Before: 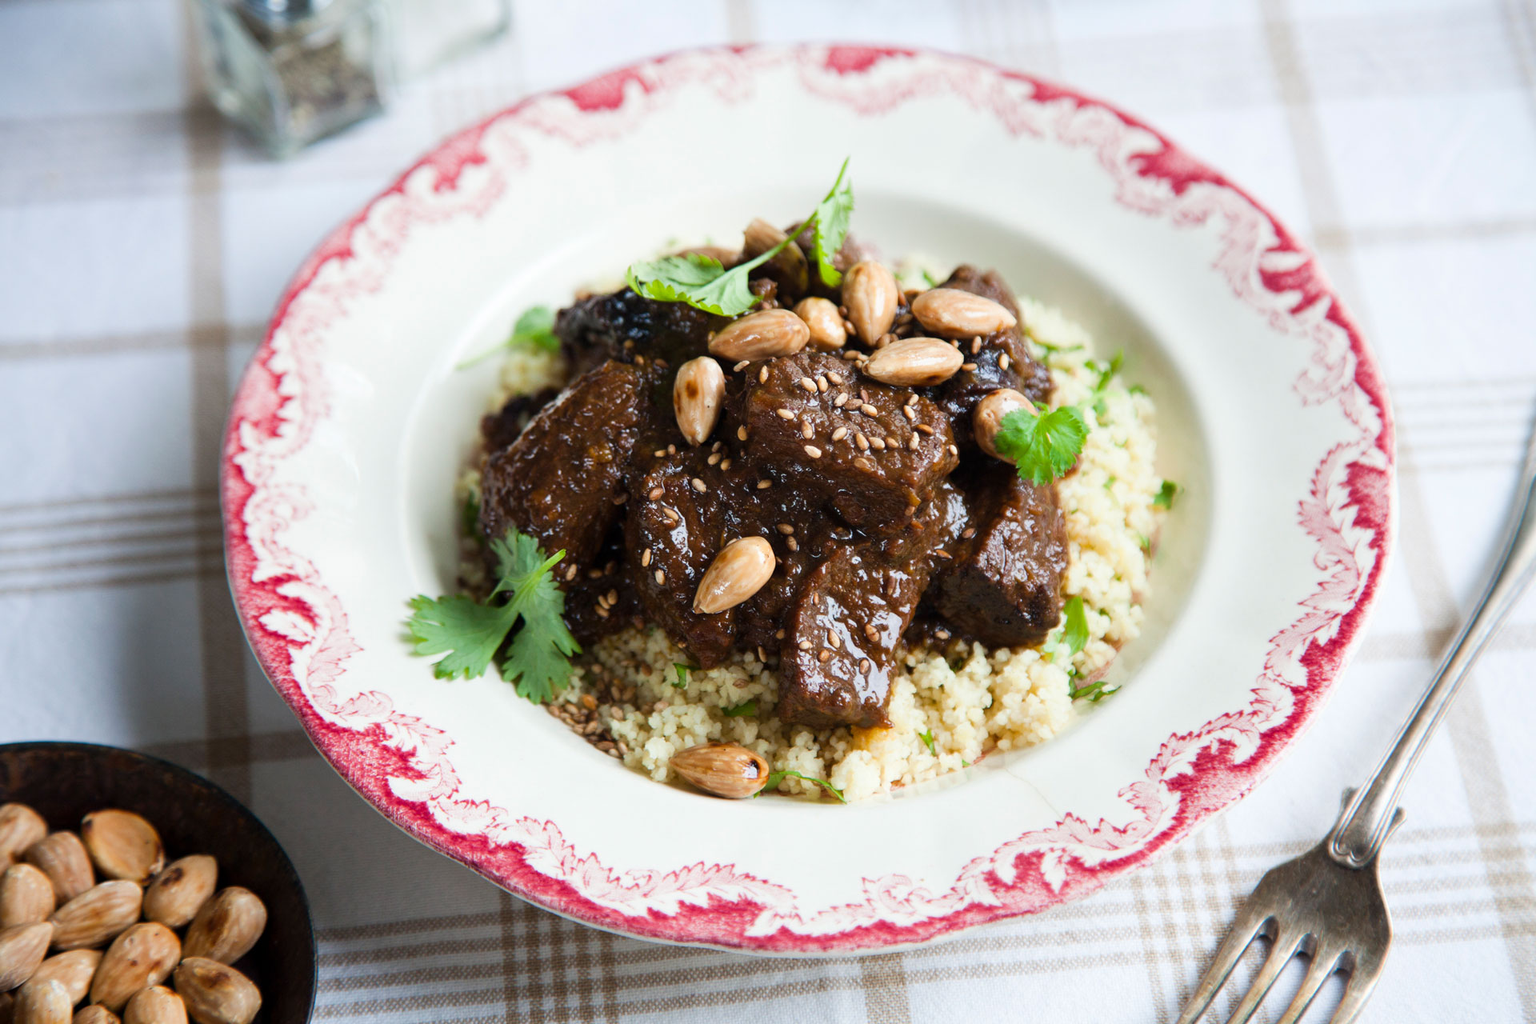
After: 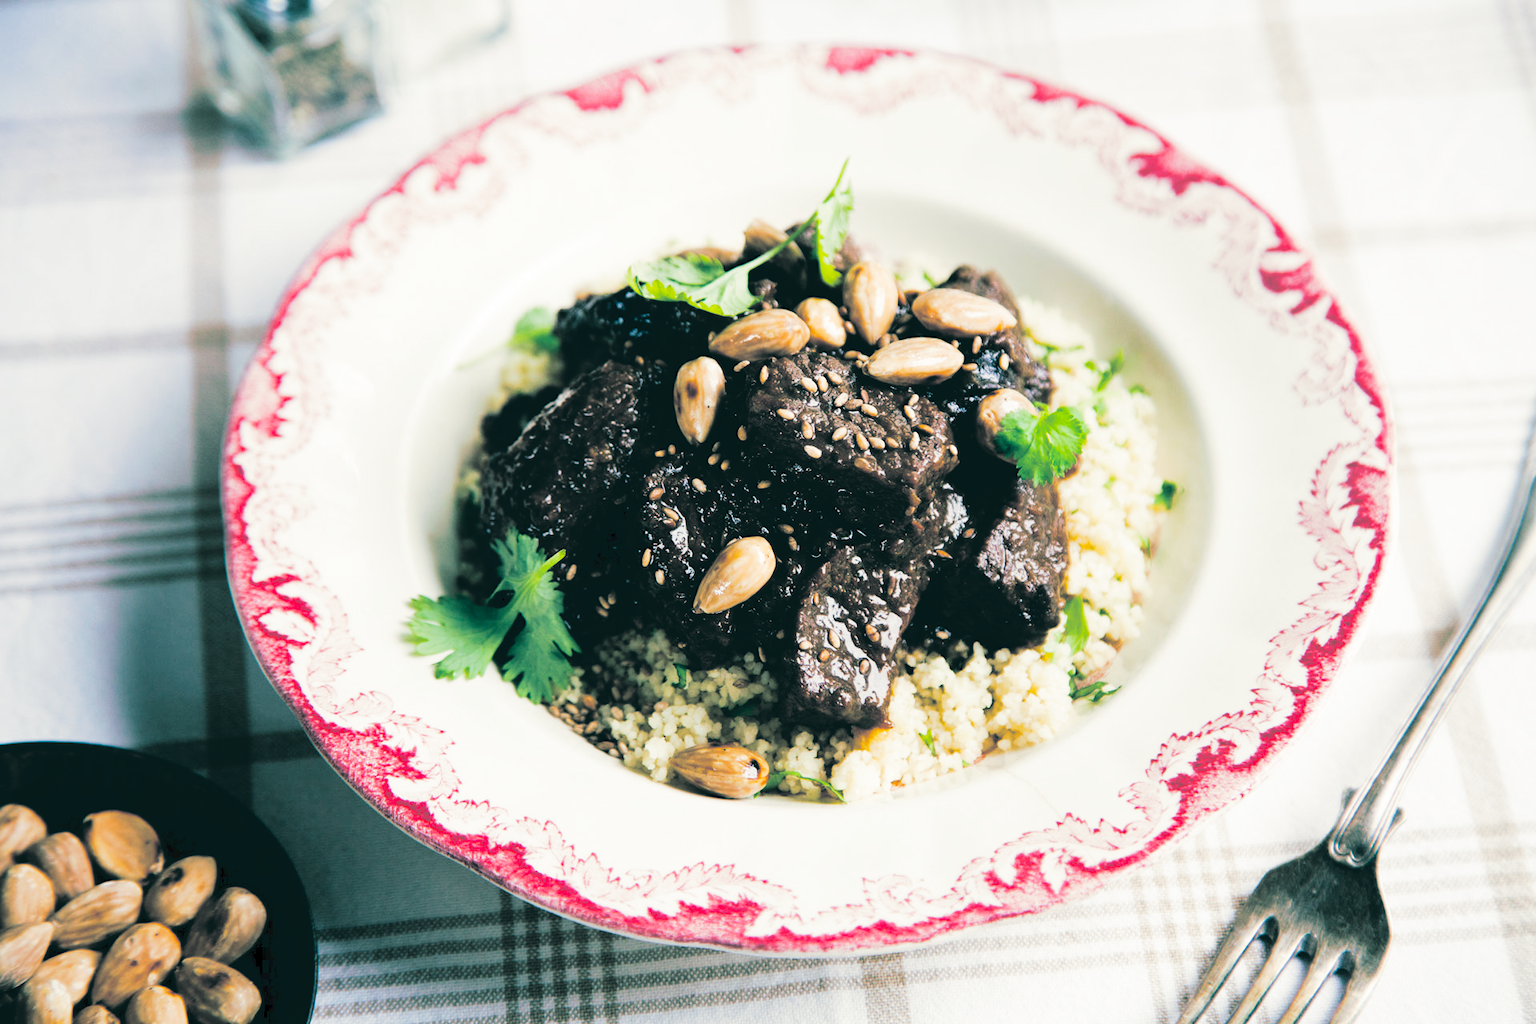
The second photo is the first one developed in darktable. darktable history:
split-toning: shadows › hue 186.43°, highlights › hue 49.29°, compress 30.29%
tone curve: curves: ch0 [(0, 0) (0.003, 0.068) (0.011, 0.068) (0.025, 0.068) (0.044, 0.068) (0.069, 0.072) (0.1, 0.072) (0.136, 0.077) (0.177, 0.095) (0.224, 0.126) (0.277, 0.2) (0.335, 0.3) (0.399, 0.407) (0.468, 0.52) (0.543, 0.624) (0.623, 0.721) (0.709, 0.811) (0.801, 0.88) (0.898, 0.942) (1, 1)], preserve colors none
